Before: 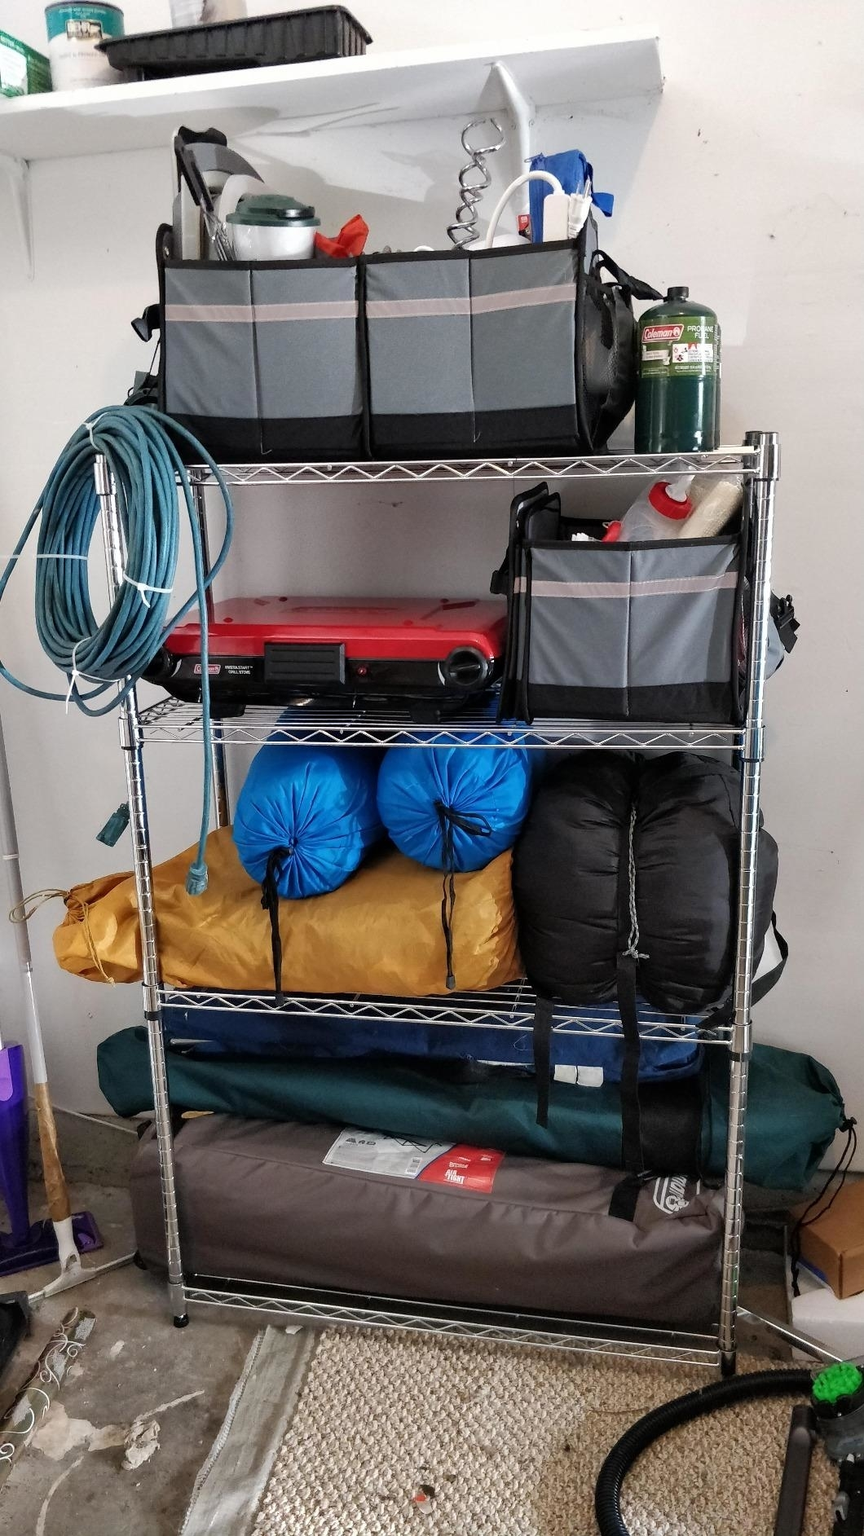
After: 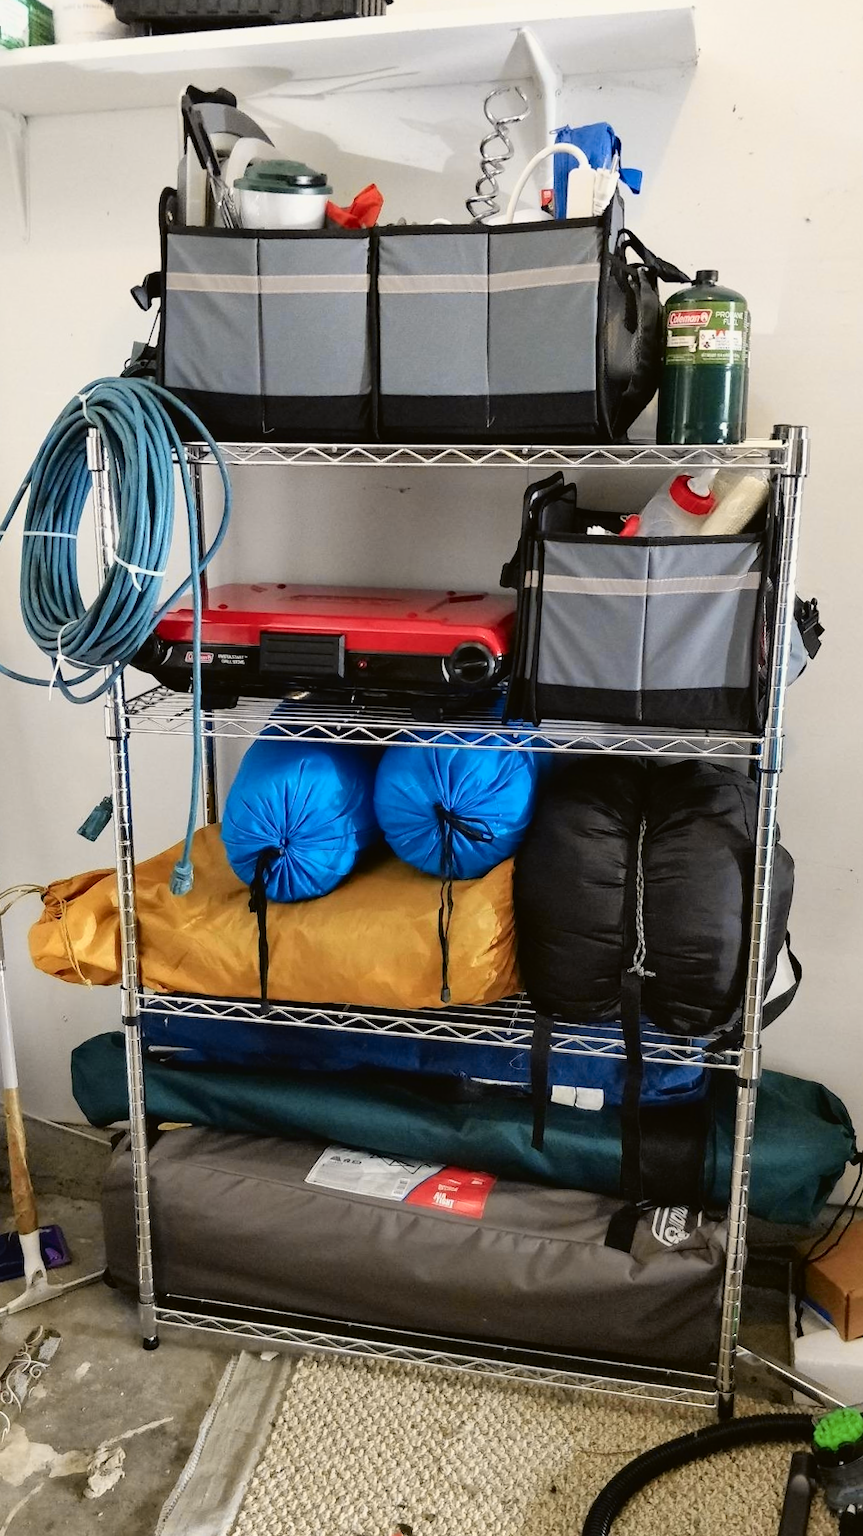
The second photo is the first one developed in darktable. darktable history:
tone curve: curves: ch0 [(0, 0.021) (0.049, 0.044) (0.152, 0.14) (0.328, 0.377) (0.473, 0.543) (0.641, 0.705) (0.85, 0.894) (1, 0.969)]; ch1 [(0, 0) (0.302, 0.331) (0.433, 0.432) (0.472, 0.47) (0.502, 0.503) (0.527, 0.516) (0.564, 0.573) (0.614, 0.626) (0.677, 0.701) (0.859, 0.885) (1, 1)]; ch2 [(0, 0) (0.33, 0.301) (0.447, 0.44) (0.487, 0.496) (0.502, 0.516) (0.535, 0.563) (0.565, 0.597) (0.608, 0.641) (1, 1)], color space Lab, independent channels, preserve colors none
crop and rotate: angle -1.74°
